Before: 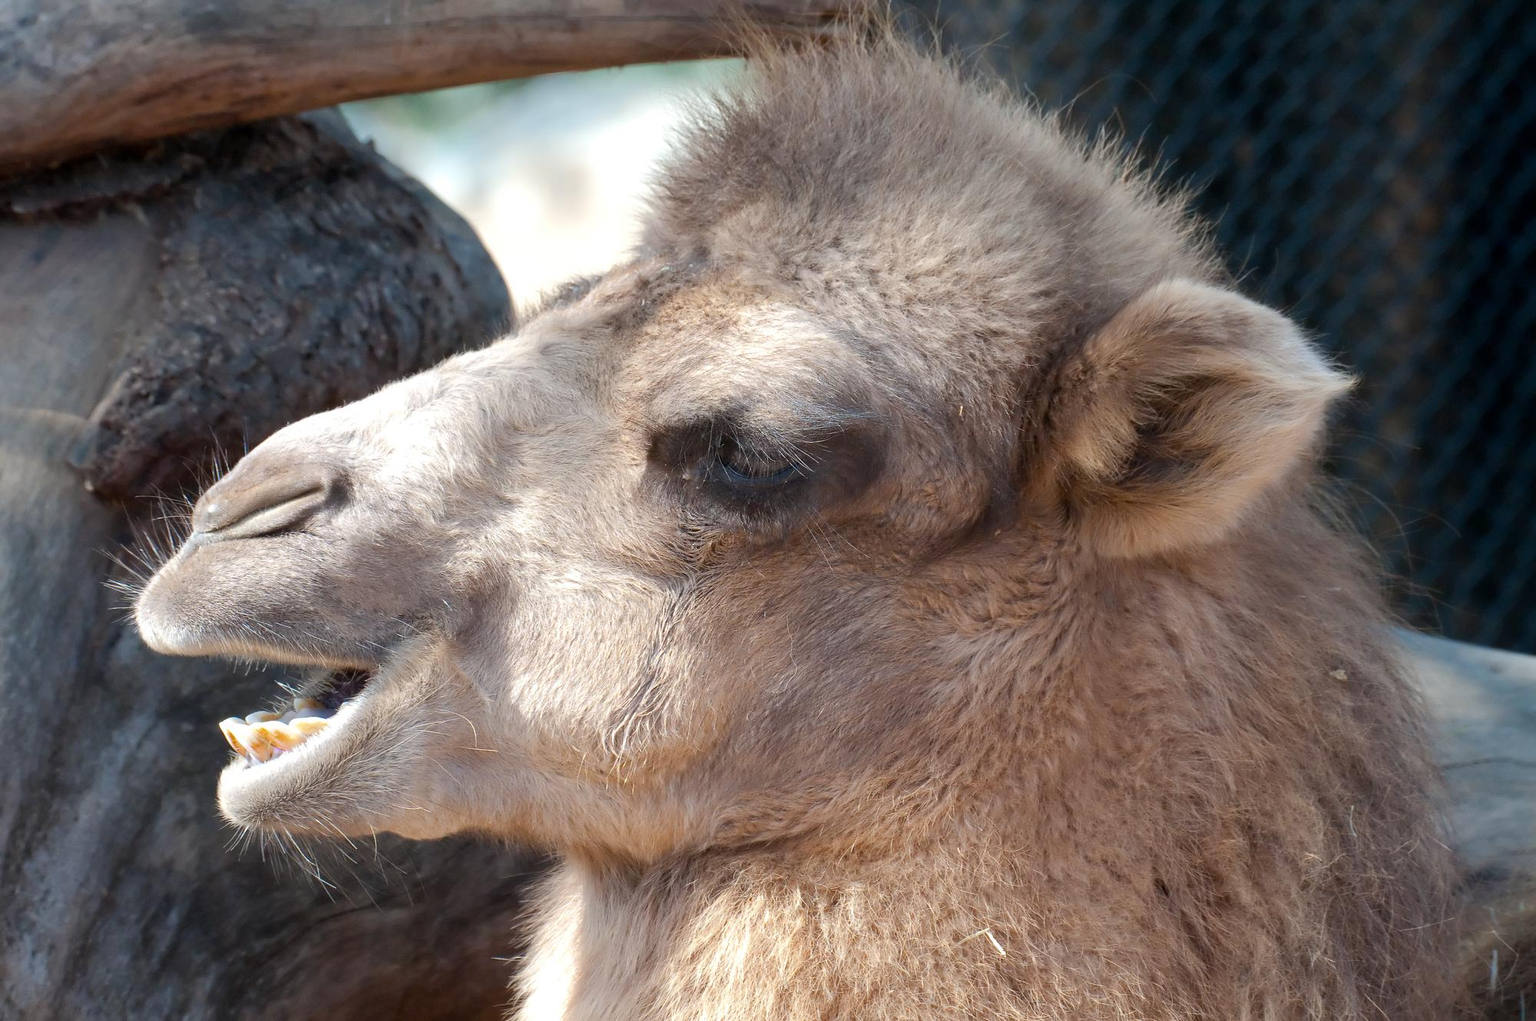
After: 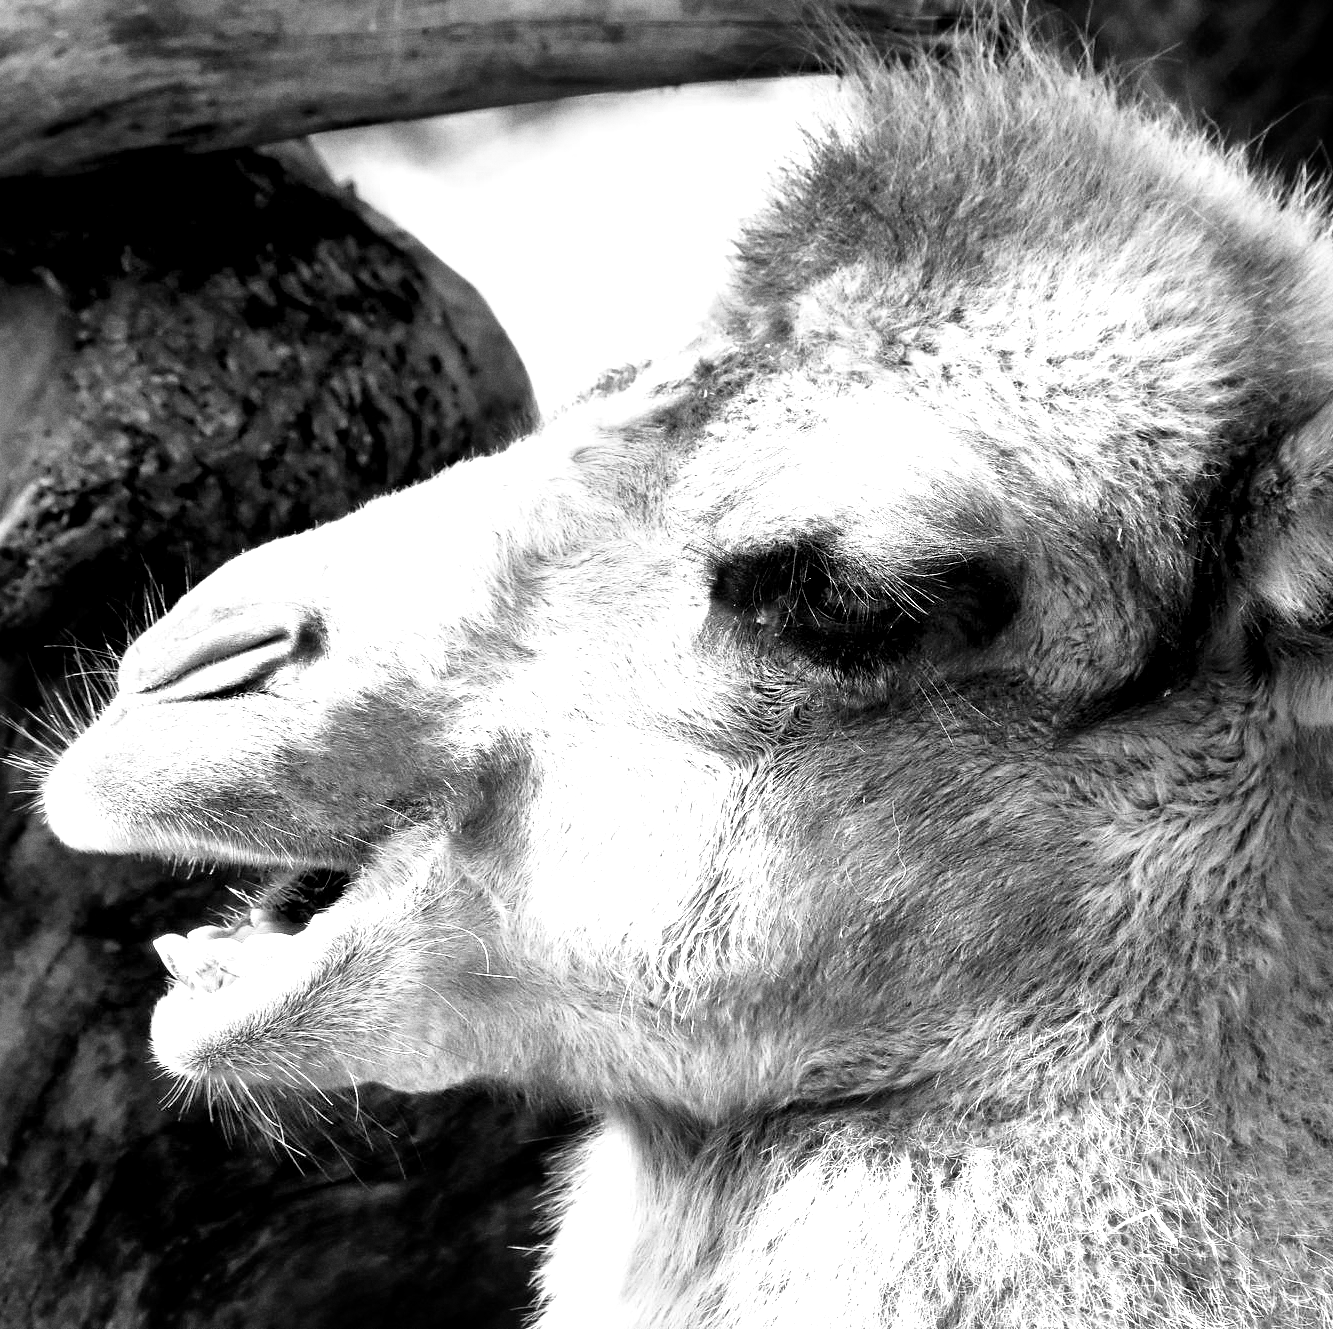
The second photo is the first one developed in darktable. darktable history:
local contrast: mode bilateral grid, contrast 100, coarseness 100, detail 165%, midtone range 0.2
color balance: mode lift, gamma, gain (sRGB), lift [1.014, 0.966, 0.918, 0.87], gamma [0.86, 0.734, 0.918, 0.976], gain [1.063, 1.13, 1.063, 0.86]
color zones: curves: ch0 [(0.002, 0.593) (0.143, 0.417) (0.285, 0.541) (0.455, 0.289) (0.608, 0.327) (0.727, 0.283) (0.869, 0.571) (1, 0.603)]; ch1 [(0, 0) (0.143, 0) (0.286, 0) (0.429, 0) (0.571, 0) (0.714, 0) (0.857, 0)]
grain: on, module defaults
base curve: curves: ch0 [(0, 0) (0.012, 0.01) (0.073, 0.168) (0.31, 0.711) (0.645, 0.957) (1, 1)], preserve colors none
crop and rotate: left 6.617%, right 26.717%
